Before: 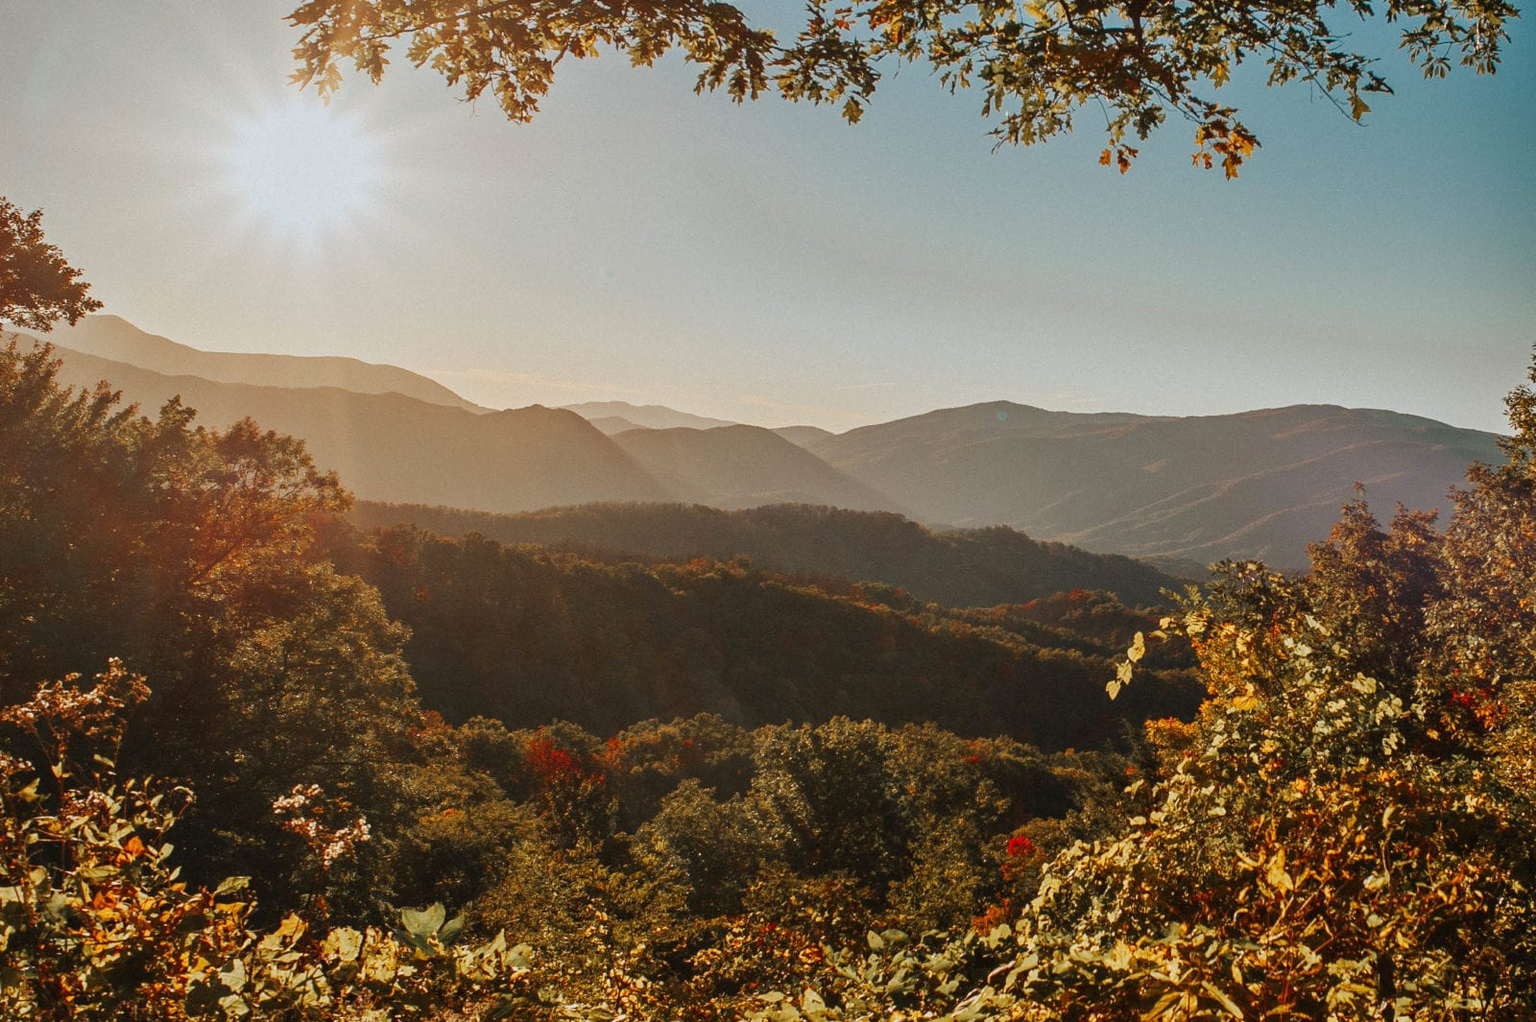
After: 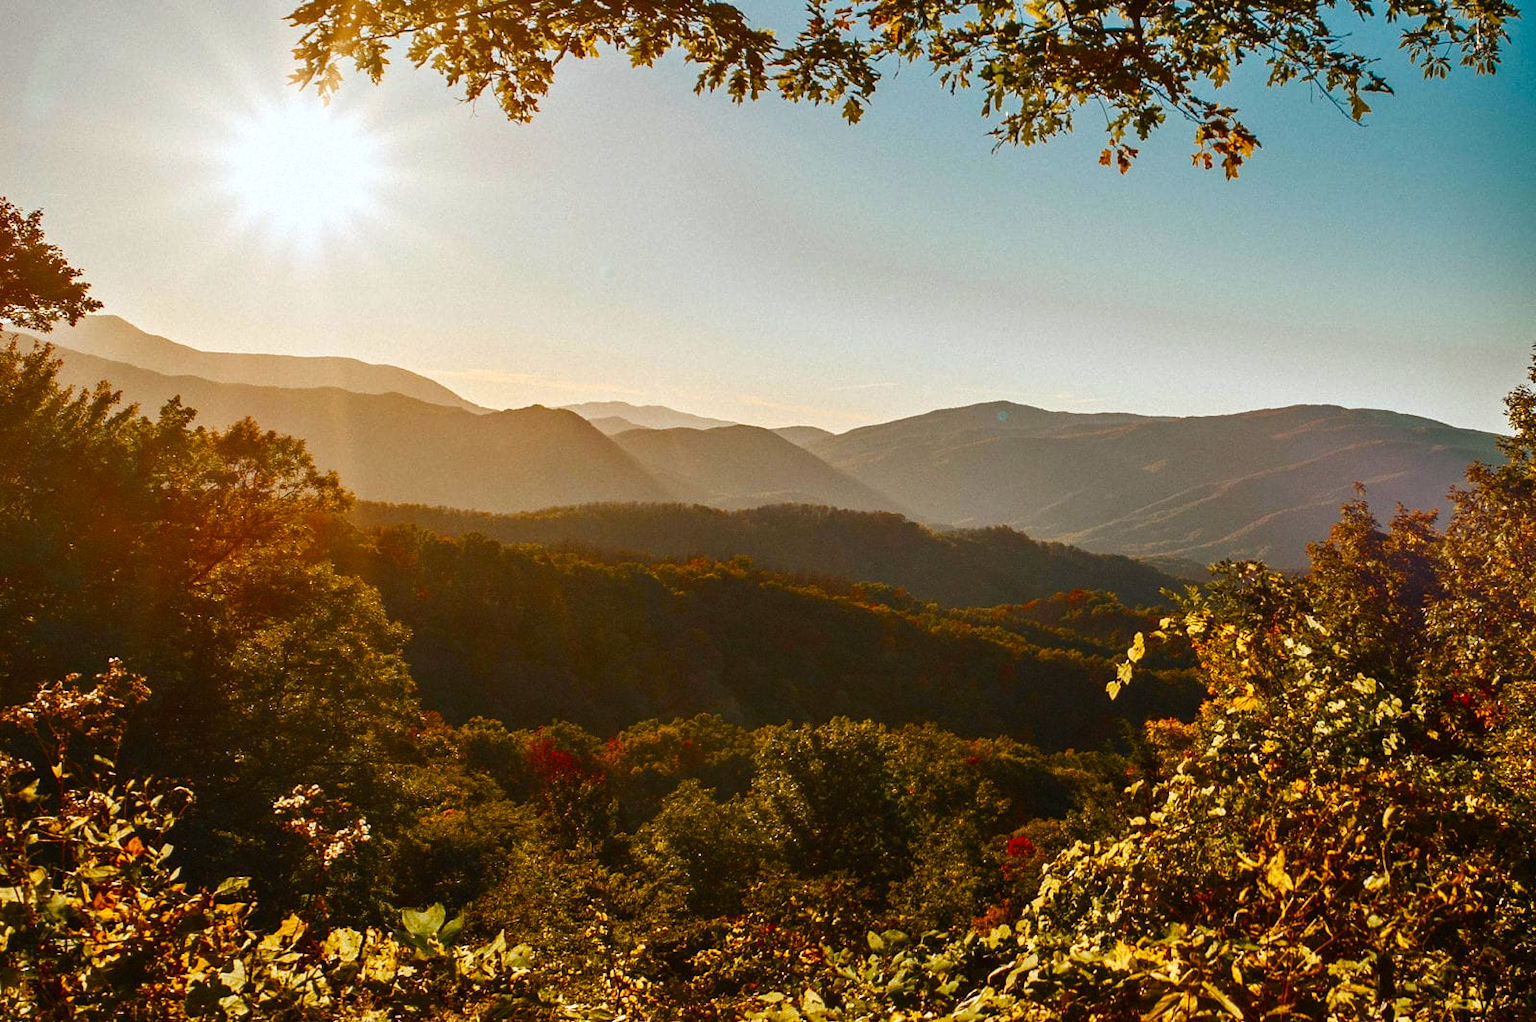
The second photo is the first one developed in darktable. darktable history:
color balance rgb: linear chroma grading › global chroma 8.989%, perceptual saturation grading › global saturation 20%, perceptual saturation grading › highlights -24.885%, perceptual saturation grading › shadows 50.037%, perceptual brilliance grading › global brilliance 15.104%, perceptual brilliance grading › shadows -35.739%, global vibrance 20%
